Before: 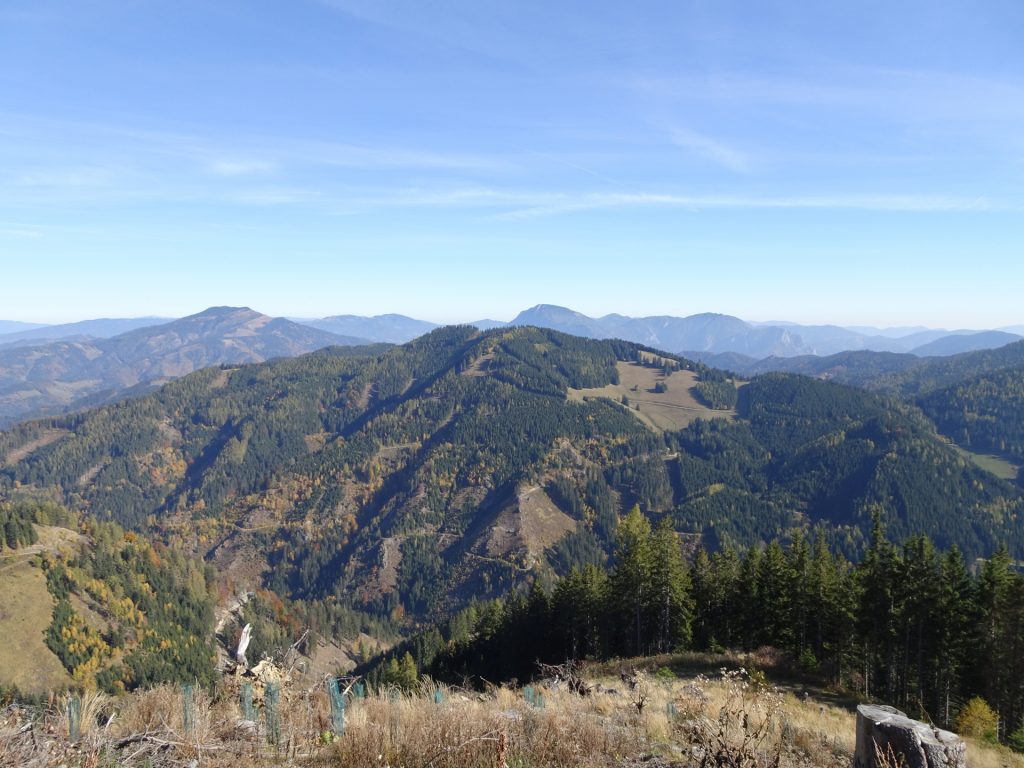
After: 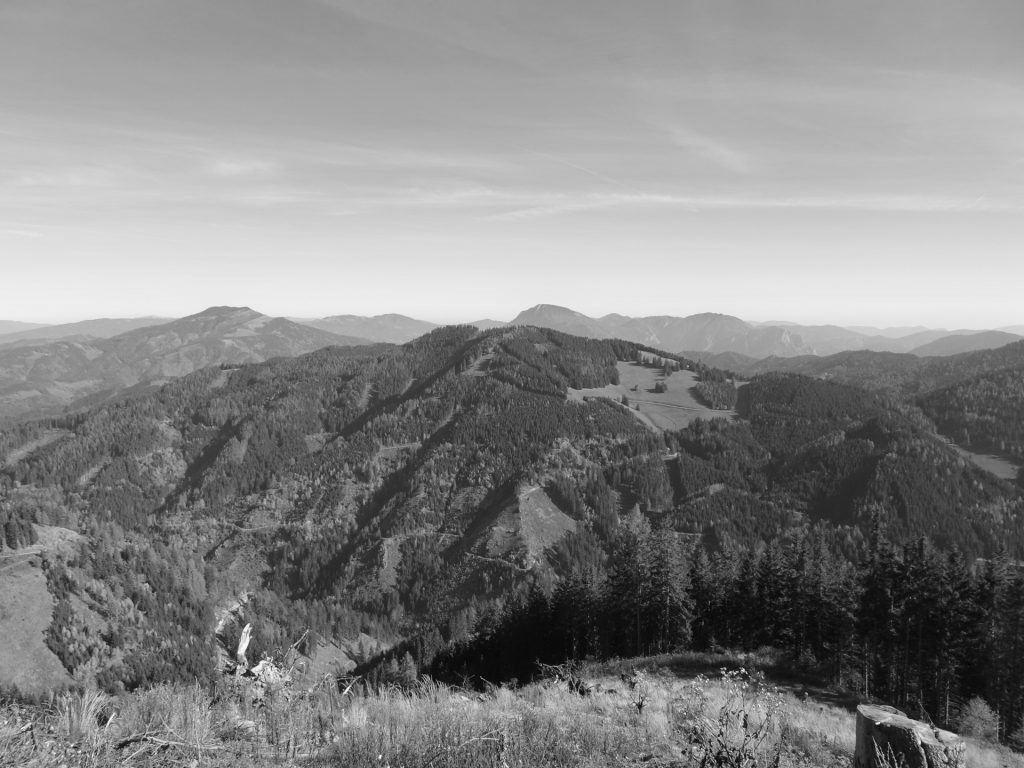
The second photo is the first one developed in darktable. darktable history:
color correction: highlights a* 17.94, highlights b* 35.39, shadows a* 1.48, shadows b* 6.42, saturation 1.01
monochrome: a 26.22, b 42.67, size 0.8
